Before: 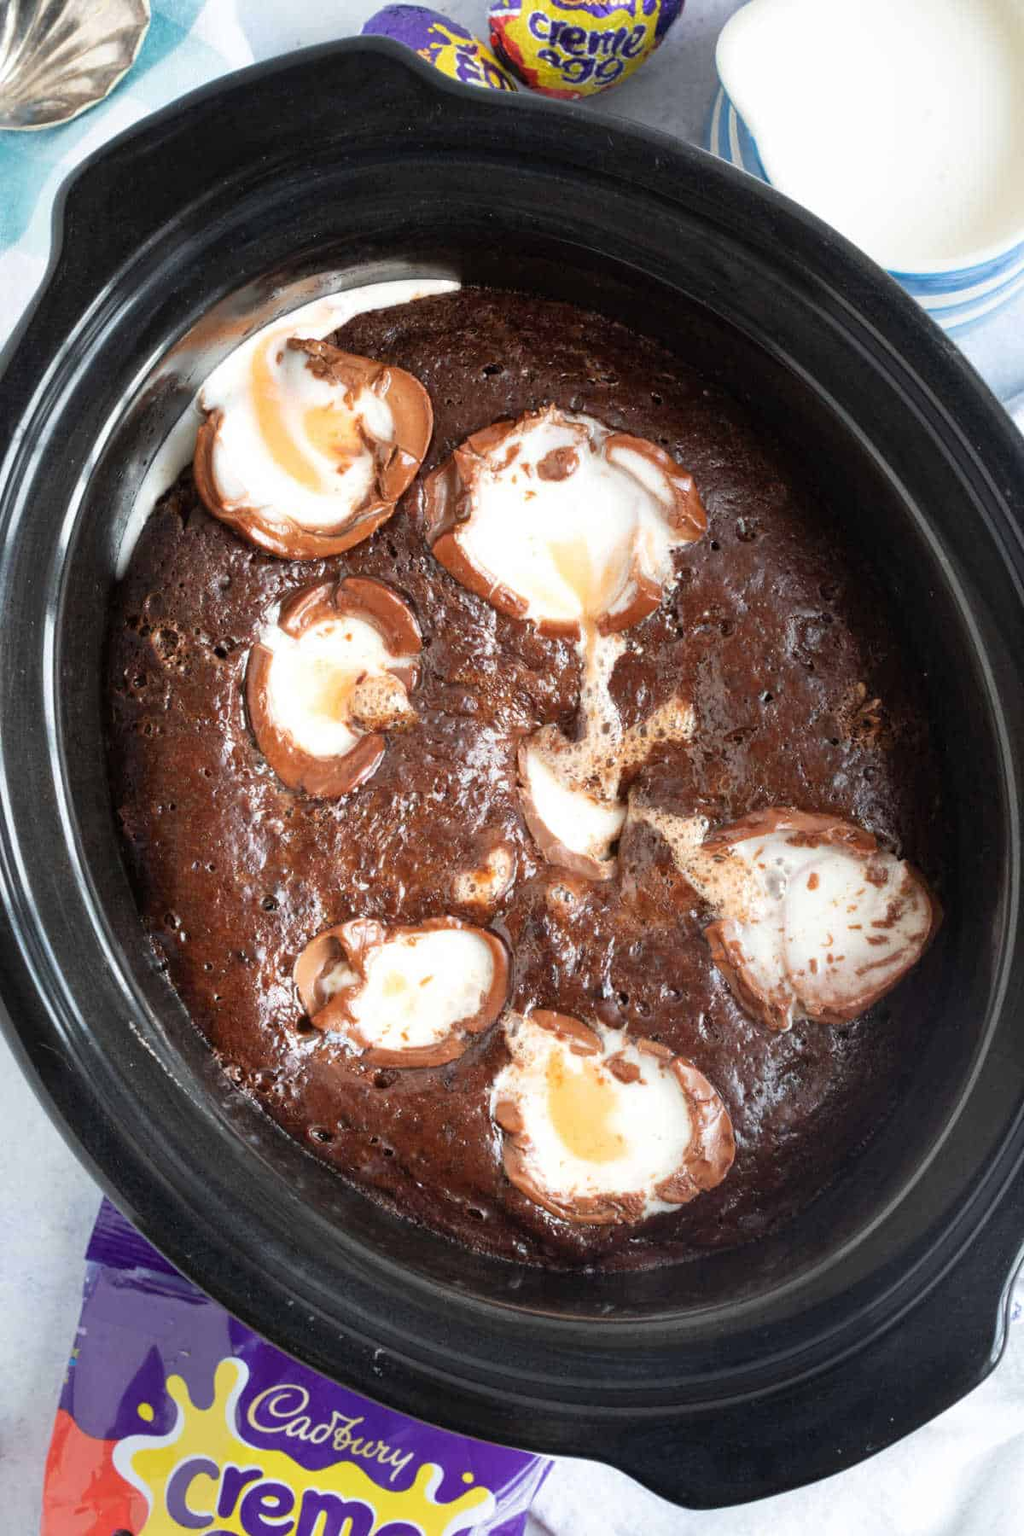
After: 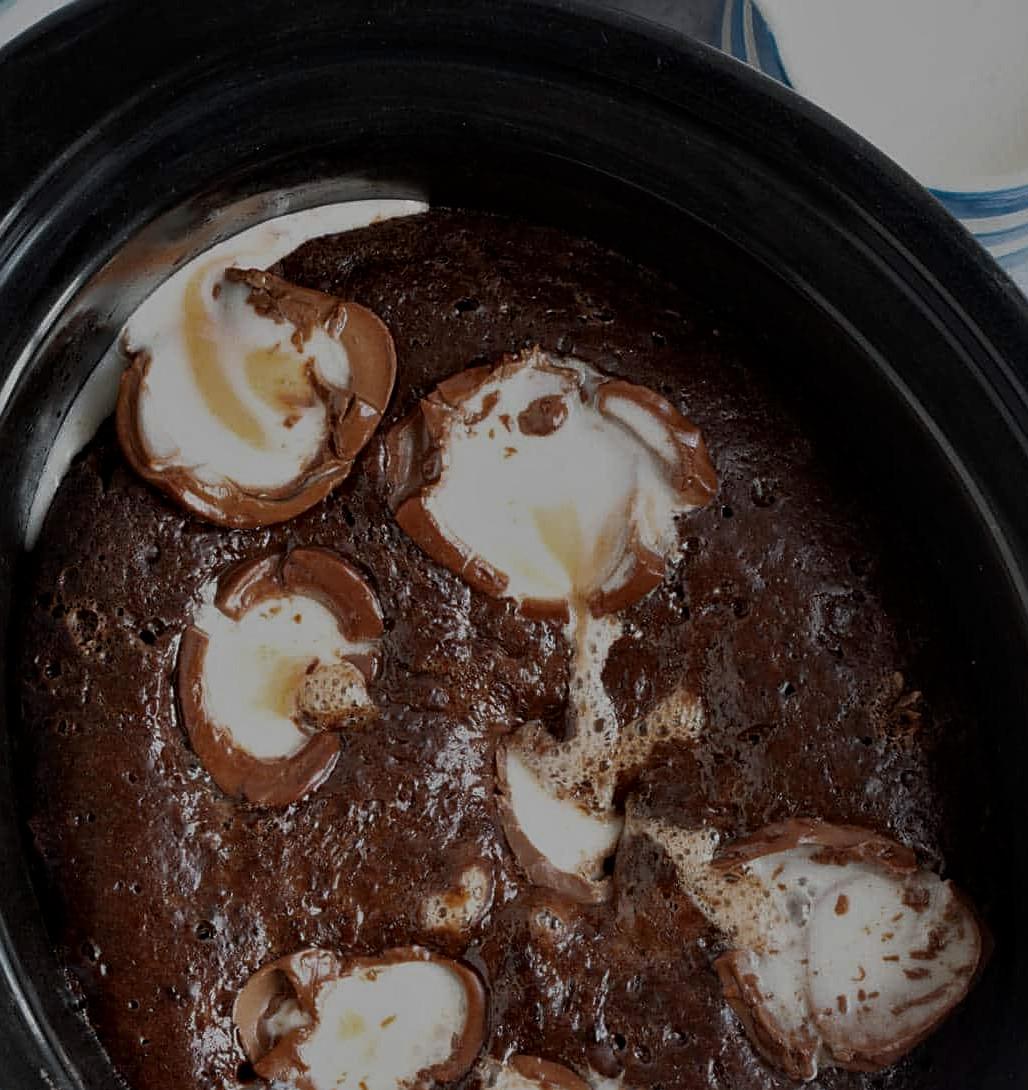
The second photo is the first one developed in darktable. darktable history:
sharpen: on, module defaults
tone equalizer: -8 EV -1.97 EV, -7 EV -1.99 EV, -6 EV -2 EV, -5 EV -1.98 EV, -4 EV -1.98 EV, -3 EV -1.99 EV, -2 EV -2 EV, -1 EV -1.6 EV, +0 EV -1.98 EV, edges refinement/feathering 500, mask exposure compensation -1.57 EV, preserve details guided filter
contrast equalizer: y [[0.601, 0.6, 0.598, 0.598, 0.6, 0.601], [0.5 ×6], [0.5 ×6], [0 ×6], [0 ×6]], mix 0.363
crop and rotate: left 9.274%, top 7.158%, right 5.027%, bottom 32.265%
